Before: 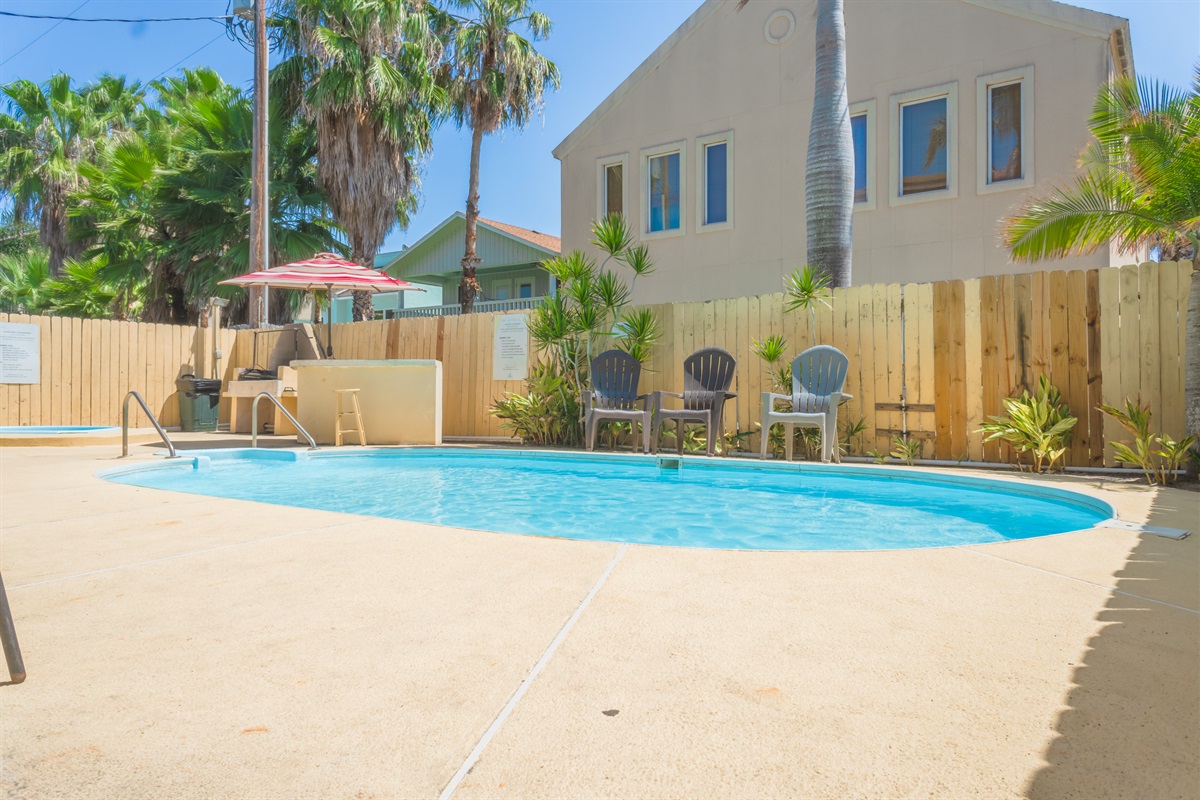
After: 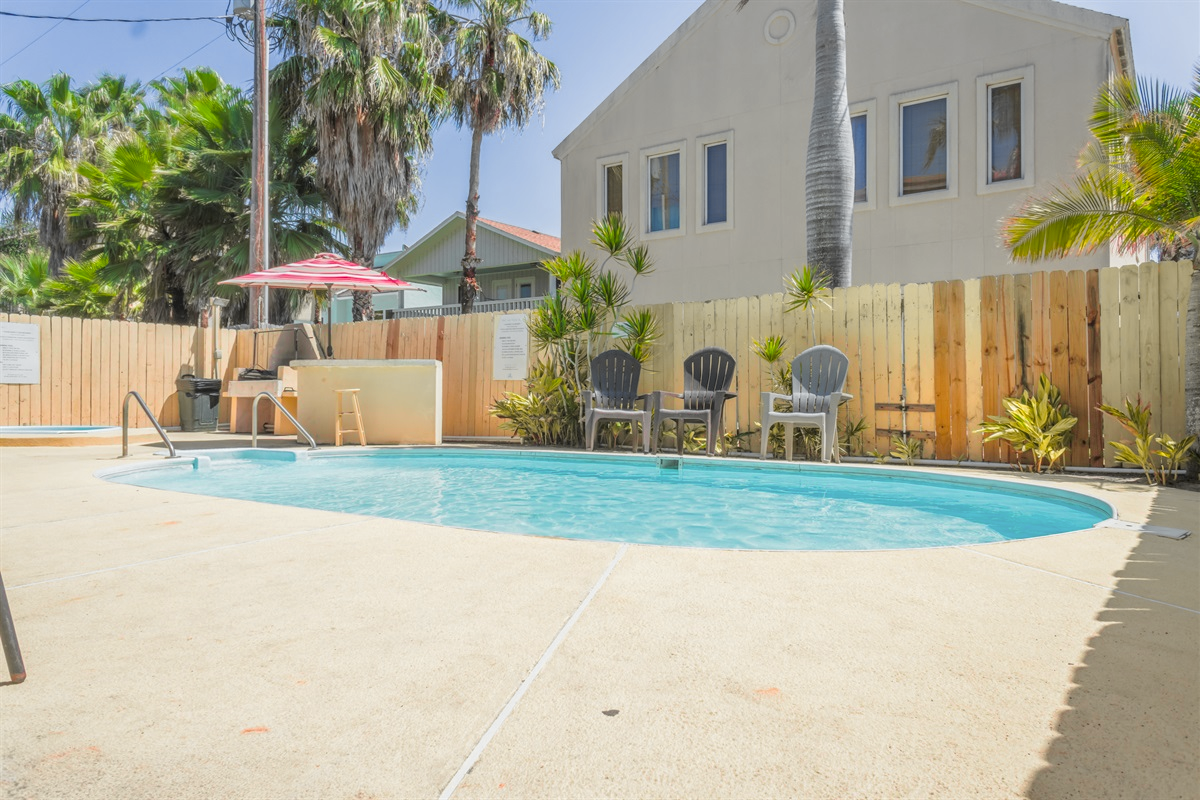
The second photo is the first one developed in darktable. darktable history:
tone curve: curves: ch0 [(0, 0.012) (0.036, 0.035) (0.274, 0.288) (0.504, 0.536) (0.844, 0.84) (1, 0.983)]; ch1 [(0, 0) (0.389, 0.403) (0.462, 0.486) (0.499, 0.498) (0.511, 0.502) (0.536, 0.547) (0.567, 0.588) (0.626, 0.645) (0.749, 0.781) (1, 1)]; ch2 [(0, 0) (0.457, 0.486) (0.5, 0.5) (0.56, 0.551) (0.615, 0.607) (0.704, 0.732) (1, 1)], color space Lab, independent channels, preserve colors none
local contrast: on, module defaults
